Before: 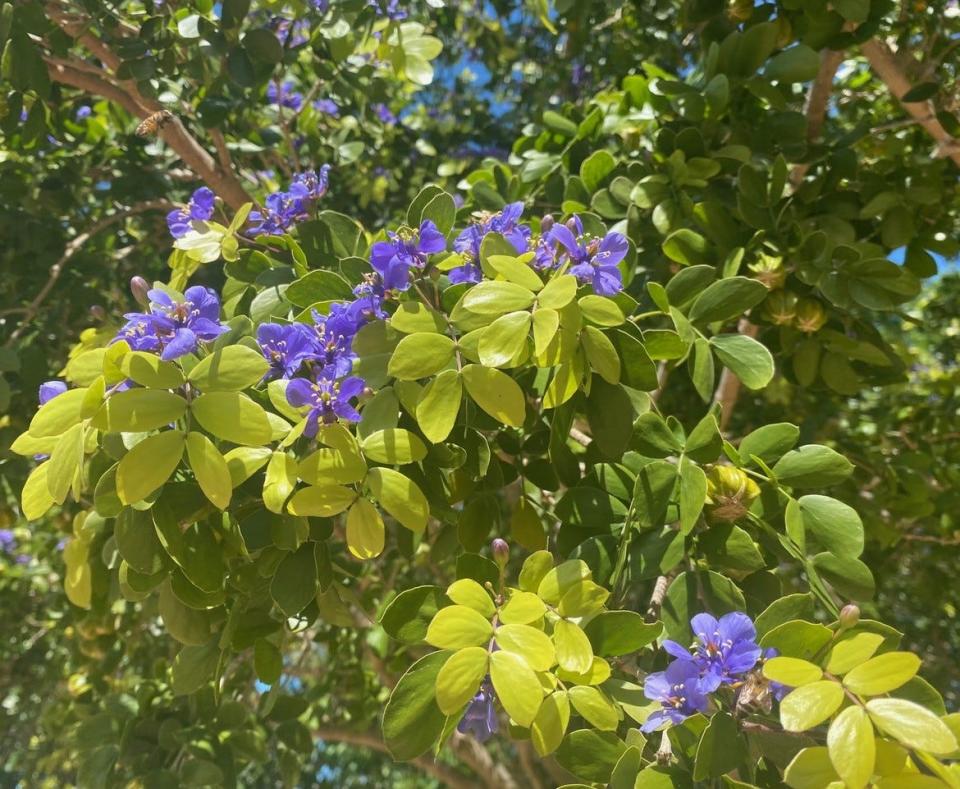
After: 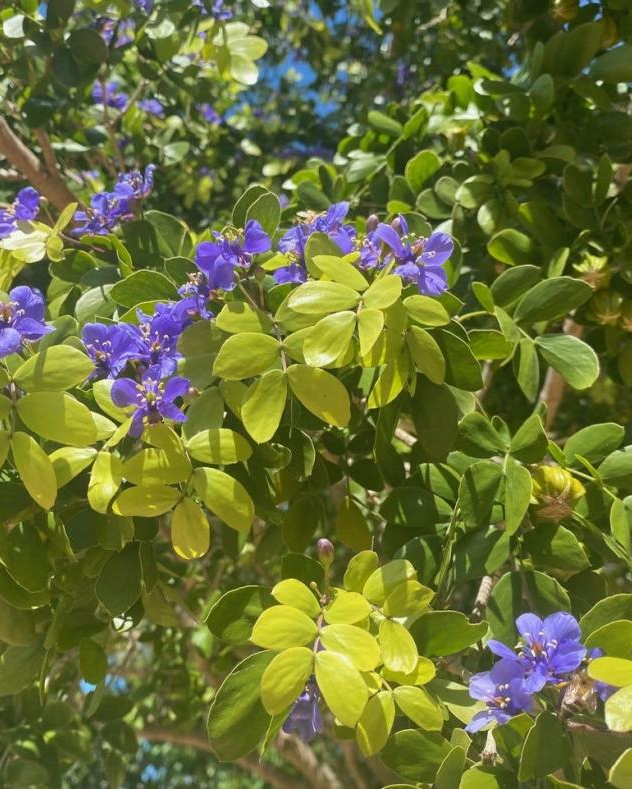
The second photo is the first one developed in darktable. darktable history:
crop and rotate: left 18.326%, right 15.84%
